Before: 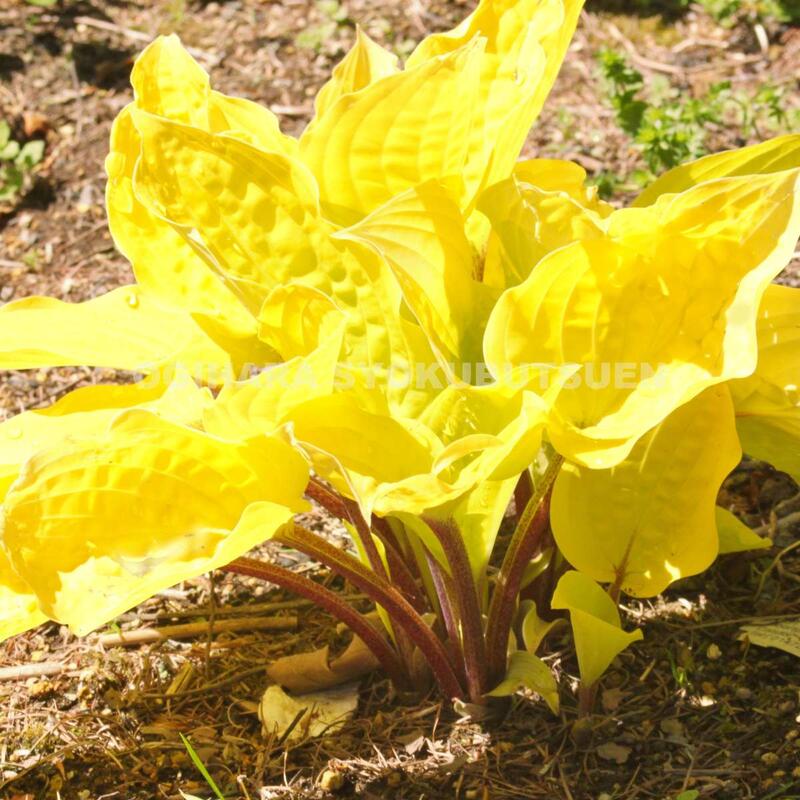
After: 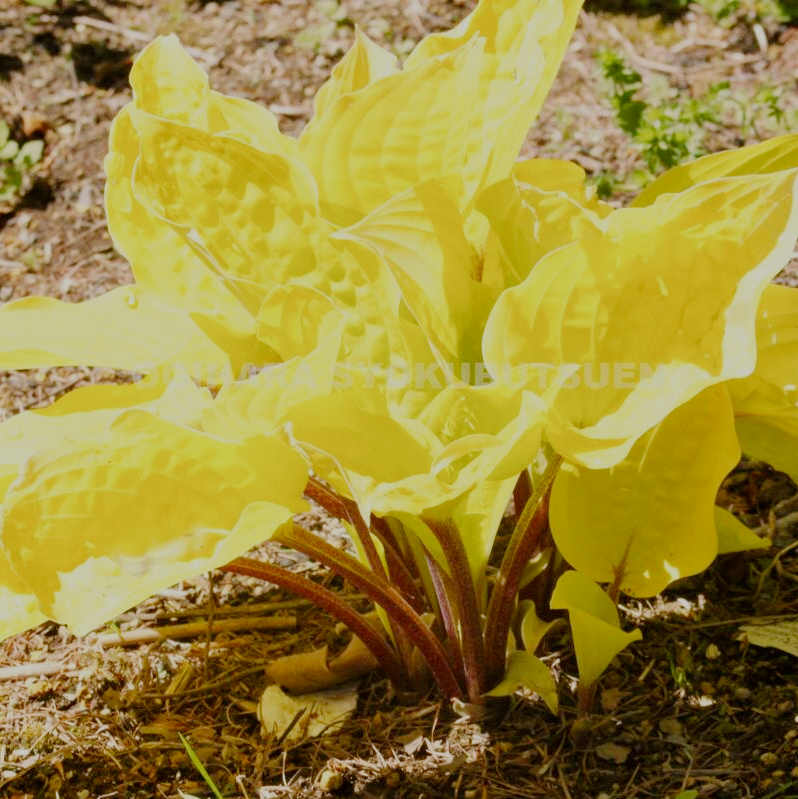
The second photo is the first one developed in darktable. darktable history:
filmic rgb: middle gray luminance 30%, black relative exposure -9 EV, white relative exposure 7 EV, threshold 6 EV, target black luminance 0%, hardness 2.94, latitude 2.04%, contrast 0.963, highlights saturation mix 5%, shadows ↔ highlights balance 12.16%, add noise in highlights 0, preserve chrominance no, color science v3 (2019), use custom middle-gray values true, iterations of high-quality reconstruction 0, contrast in highlights soft, enable highlight reconstruction true
exposure: black level correction 0, exposure 0.5 EV, compensate highlight preservation false
crop and rotate: left 0.126%
